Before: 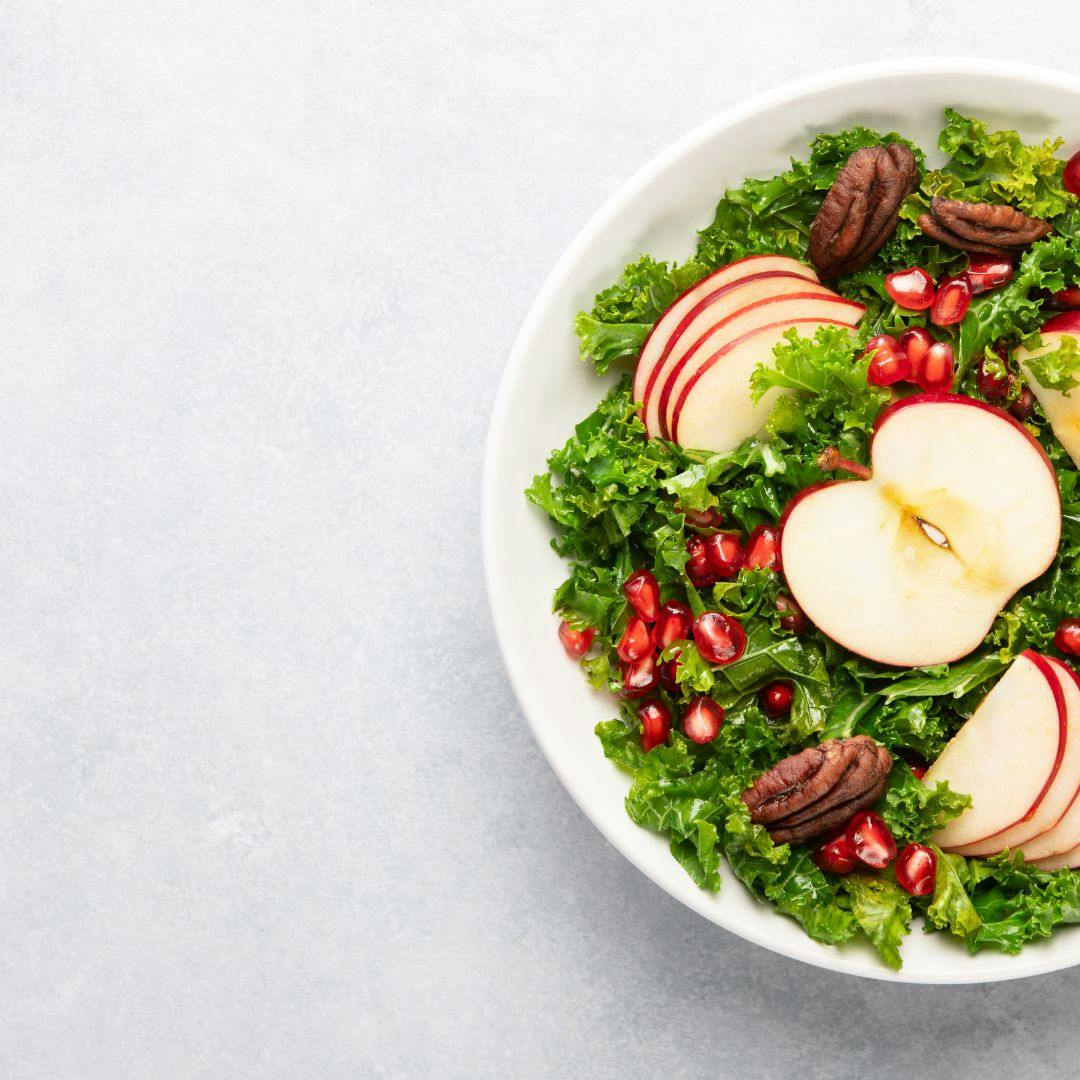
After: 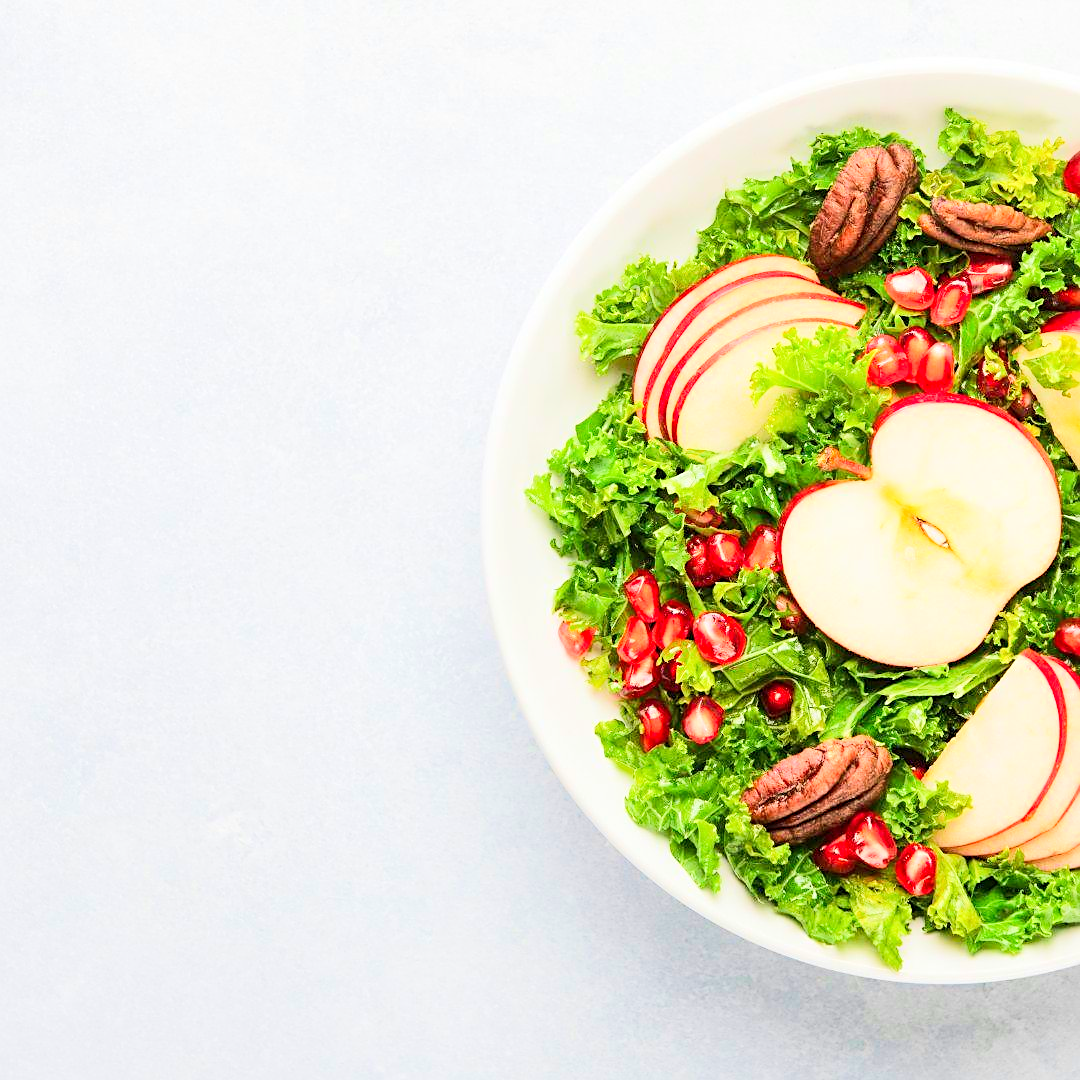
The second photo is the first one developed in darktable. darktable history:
sharpen: on, module defaults
base curve: curves: ch0 [(0, 0) (0.158, 0.273) (0.879, 0.895) (1, 1)], preserve colors average RGB
tone curve: curves: ch0 [(0, 0) (0.003, 0.003) (0.011, 0.014) (0.025, 0.033) (0.044, 0.06) (0.069, 0.096) (0.1, 0.132) (0.136, 0.174) (0.177, 0.226) (0.224, 0.282) (0.277, 0.352) (0.335, 0.435) (0.399, 0.524) (0.468, 0.615) (0.543, 0.695) (0.623, 0.771) (0.709, 0.835) (0.801, 0.894) (0.898, 0.944) (1, 1)], color space Lab, linked channels, preserve colors none
velvia: on, module defaults
